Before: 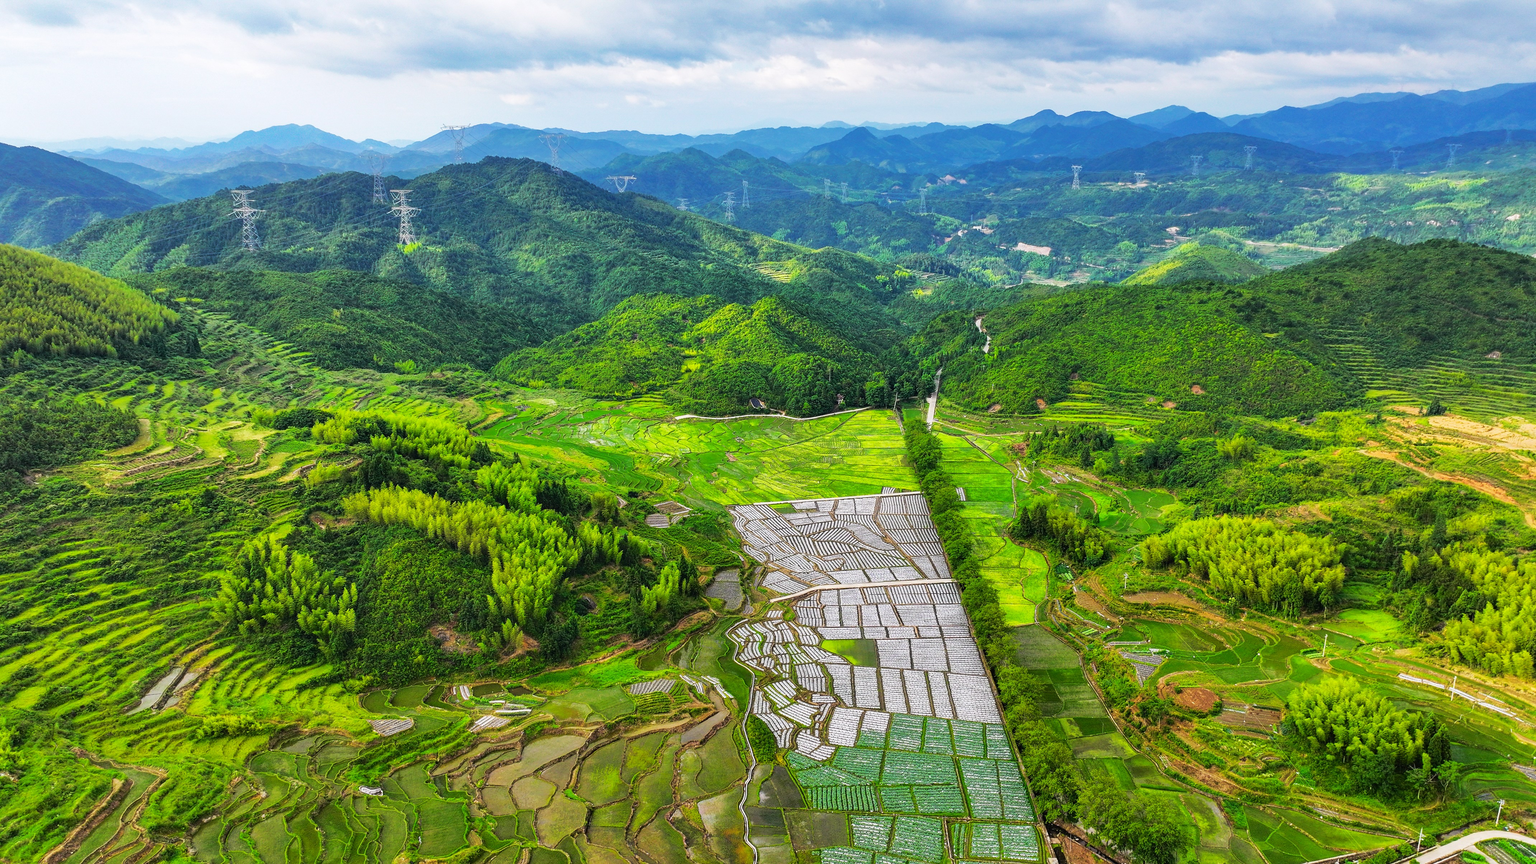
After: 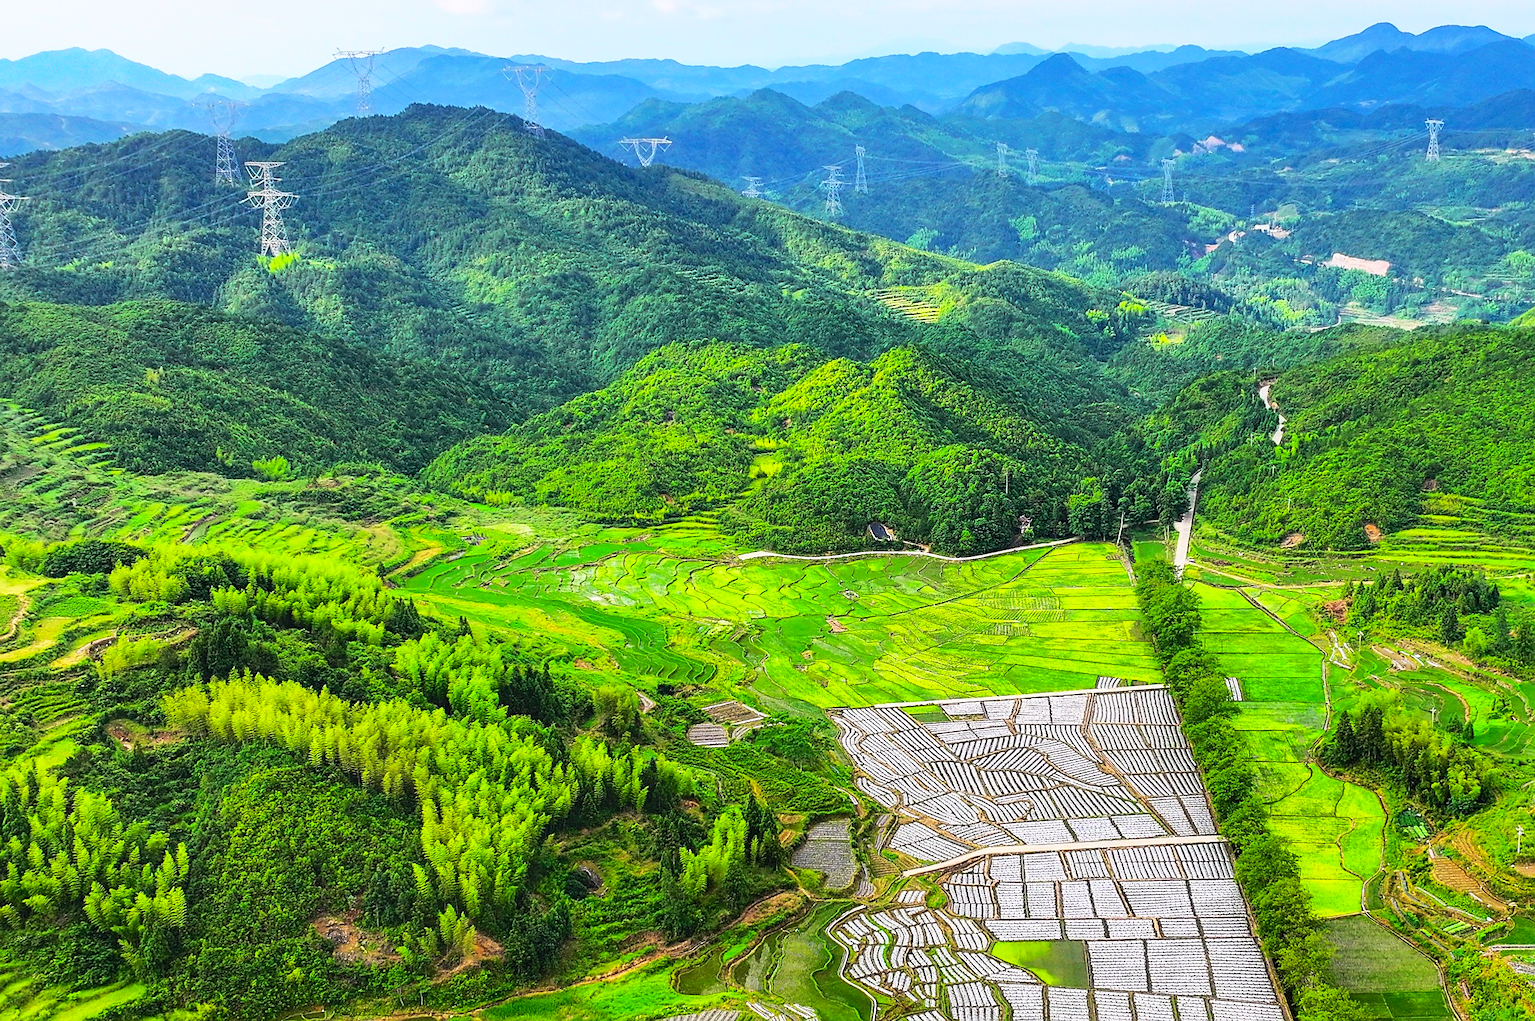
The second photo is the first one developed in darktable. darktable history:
contrast brightness saturation: contrast 0.2, brightness 0.16, saturation 0.22
crop: left 16.202%, top 11.208%, right 26.045%, bottom 20.557%
sharpen: radius 1.864, amount 0.398, threshold 1.271
